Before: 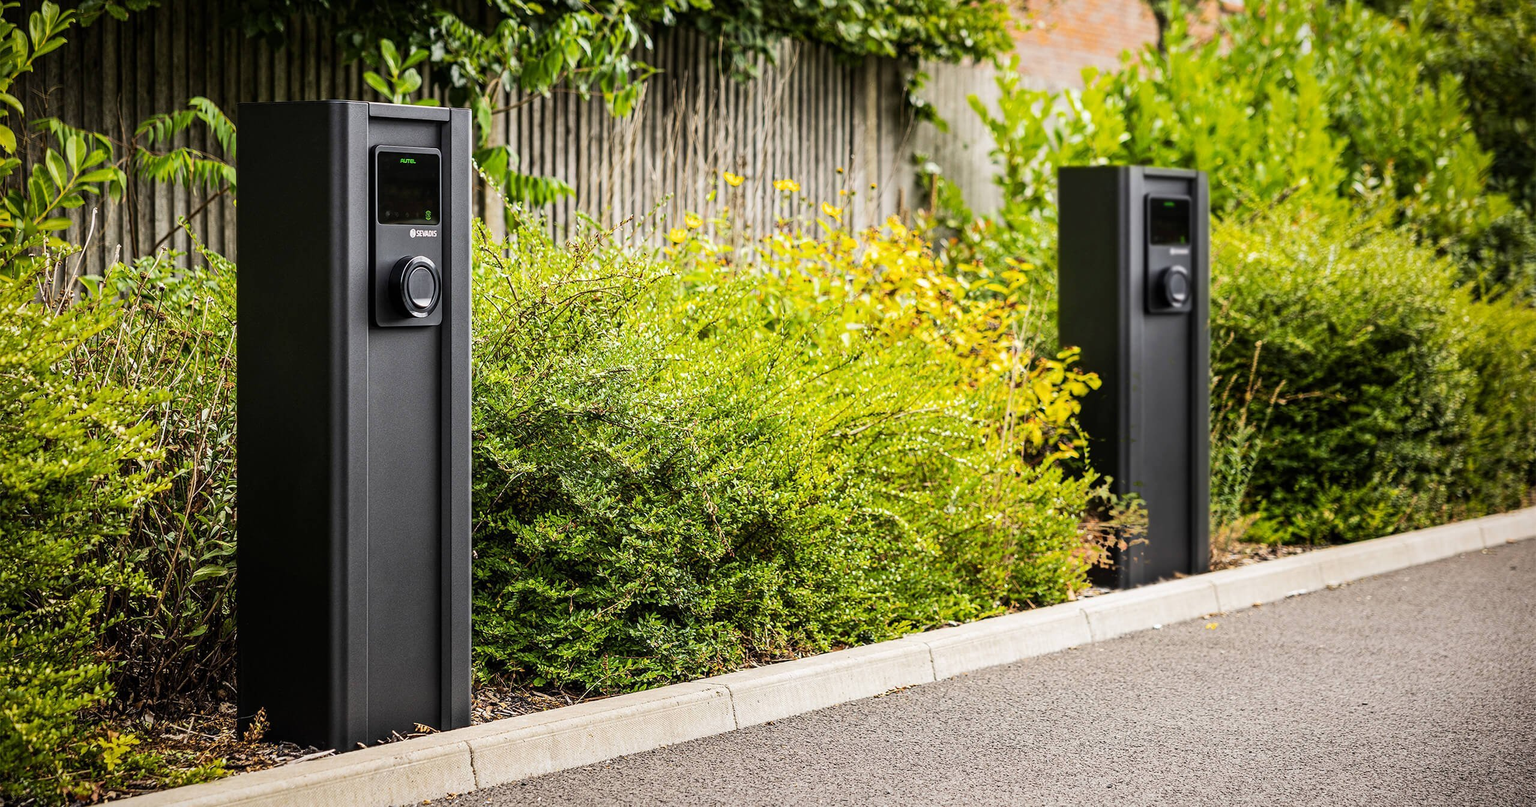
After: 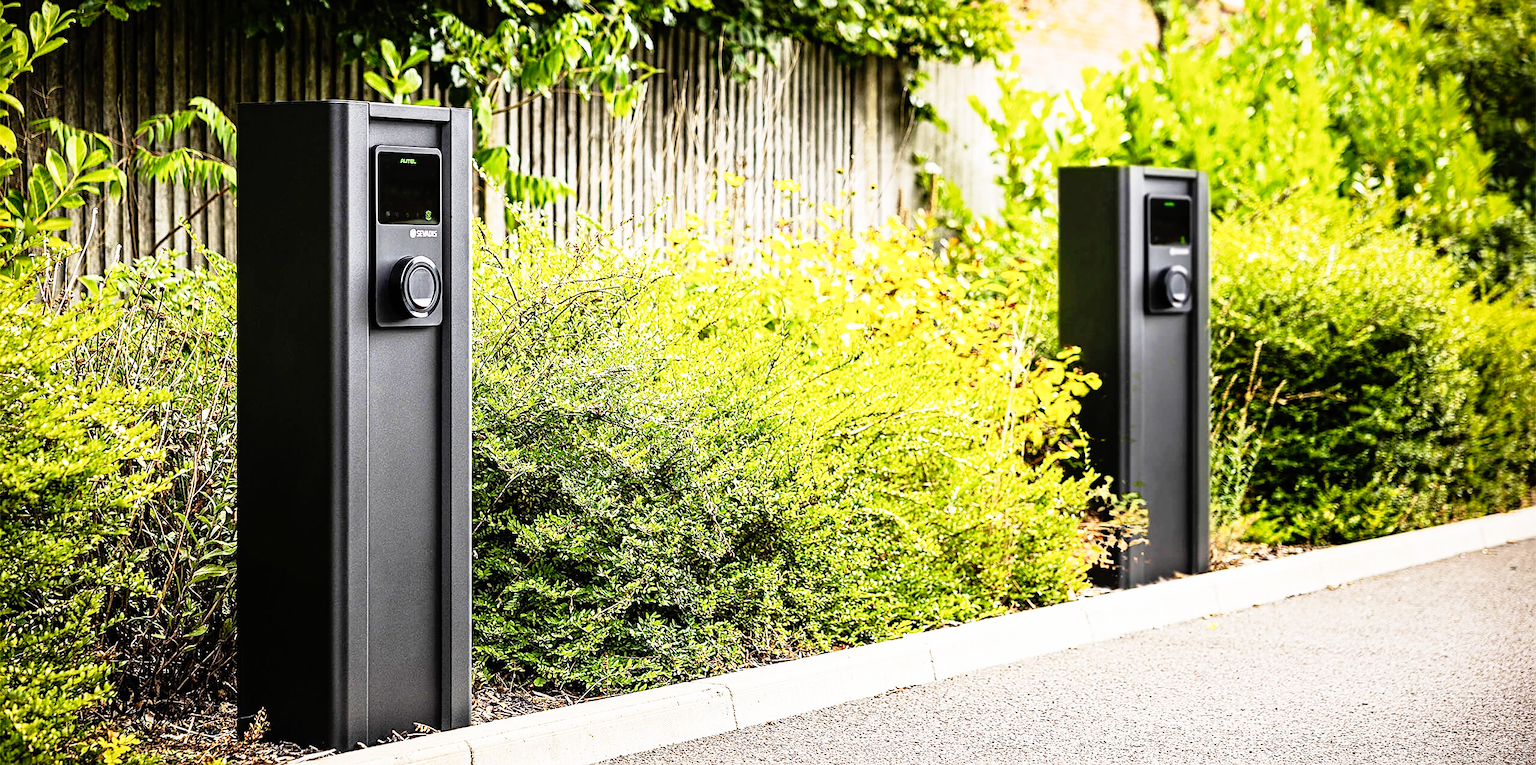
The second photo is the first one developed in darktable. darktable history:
base curve: curves: ch0 [(0, 0) (0.012, 0.01) (0.073, 0.168) (0.31, 0.711) (0.645, 0.957) (1, 1)], preserve colors none
sharpen: on, module defaults
crop and rotate: top 0%, bottom 5.097%
